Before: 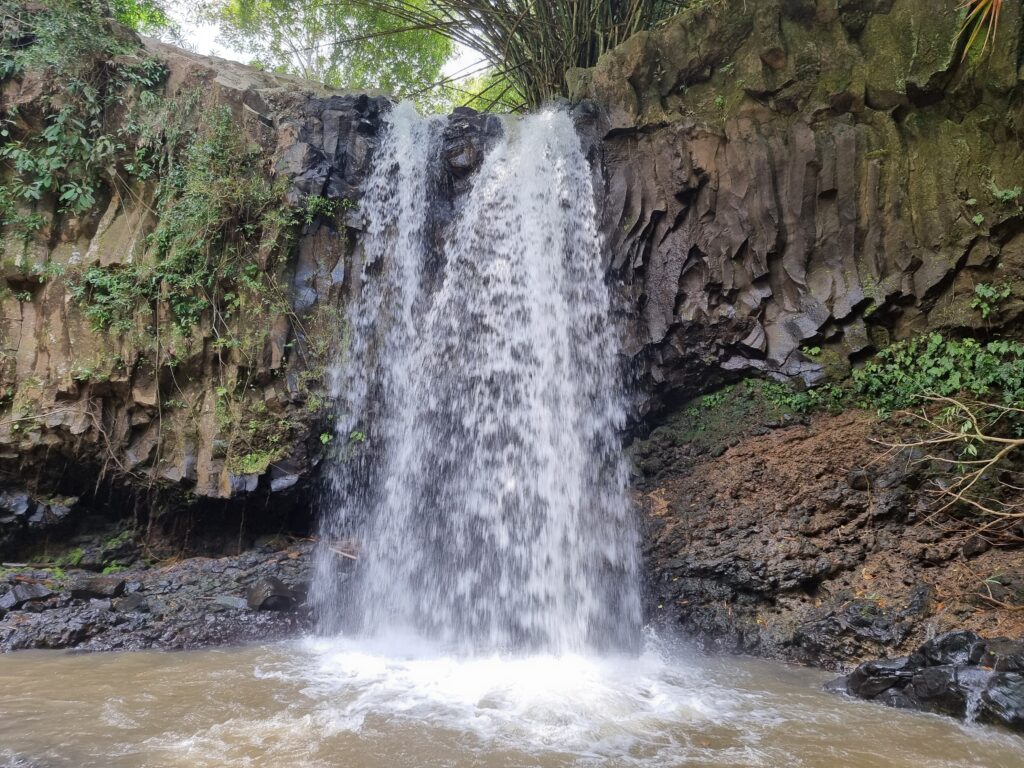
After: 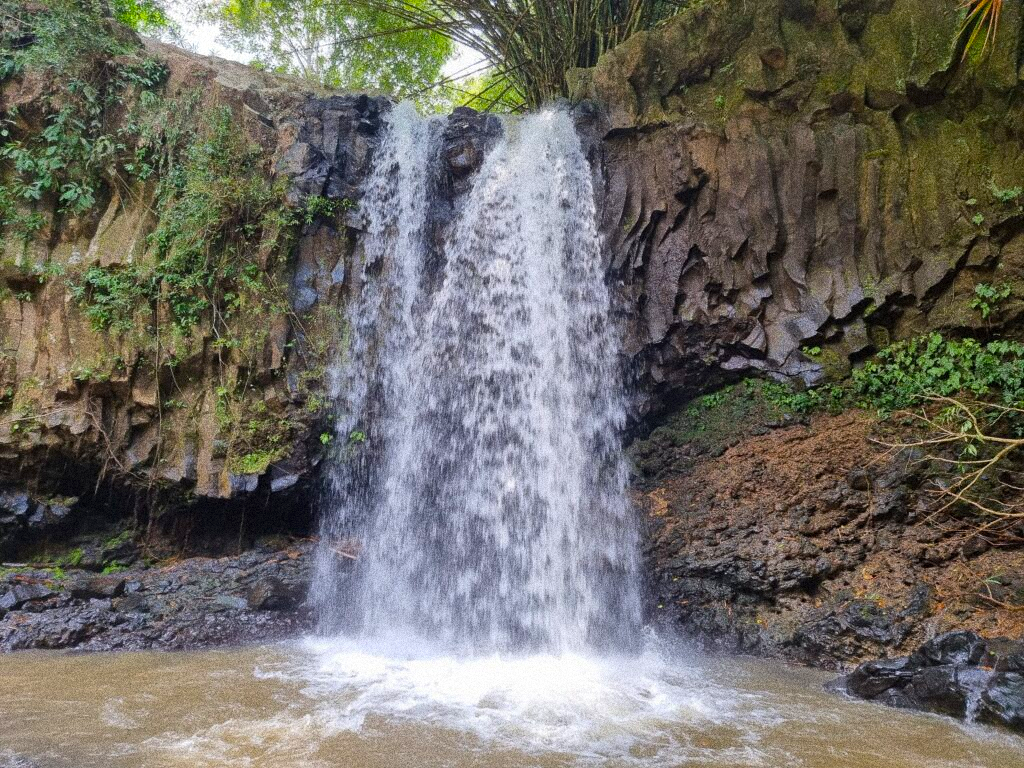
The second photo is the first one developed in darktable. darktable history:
grain: coarseness 14.49 ISO, strength 48.04%, mid-tones bias 35%
color balance rgb: perceptual saturation grading › global saturation 25%, global vibrance 20%
